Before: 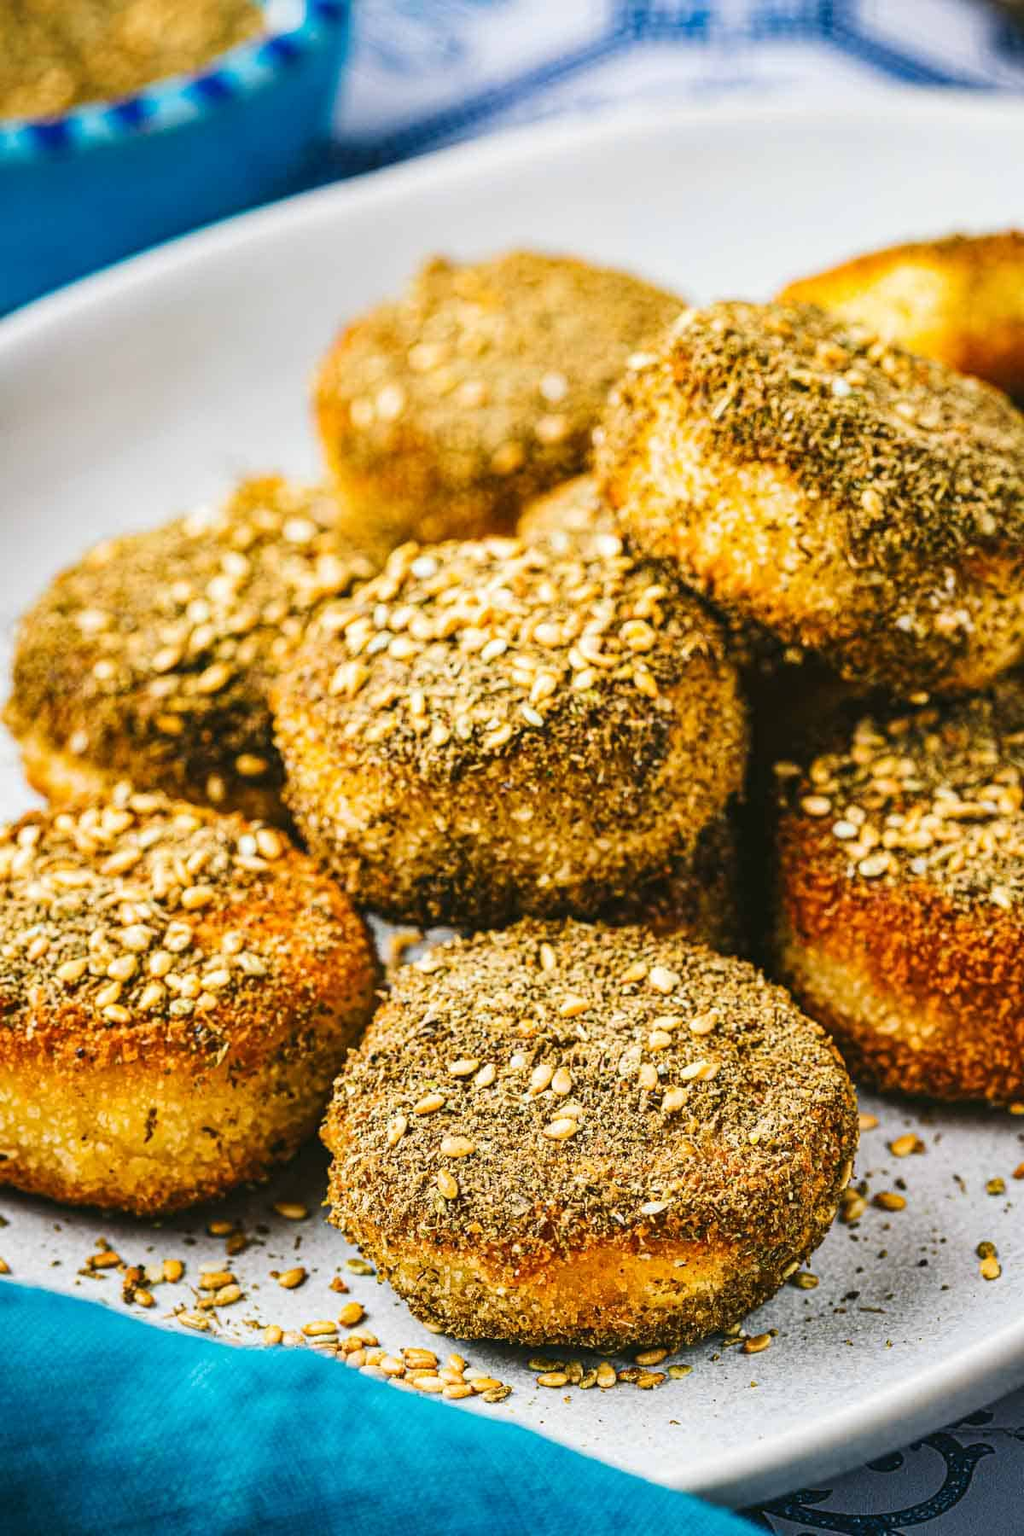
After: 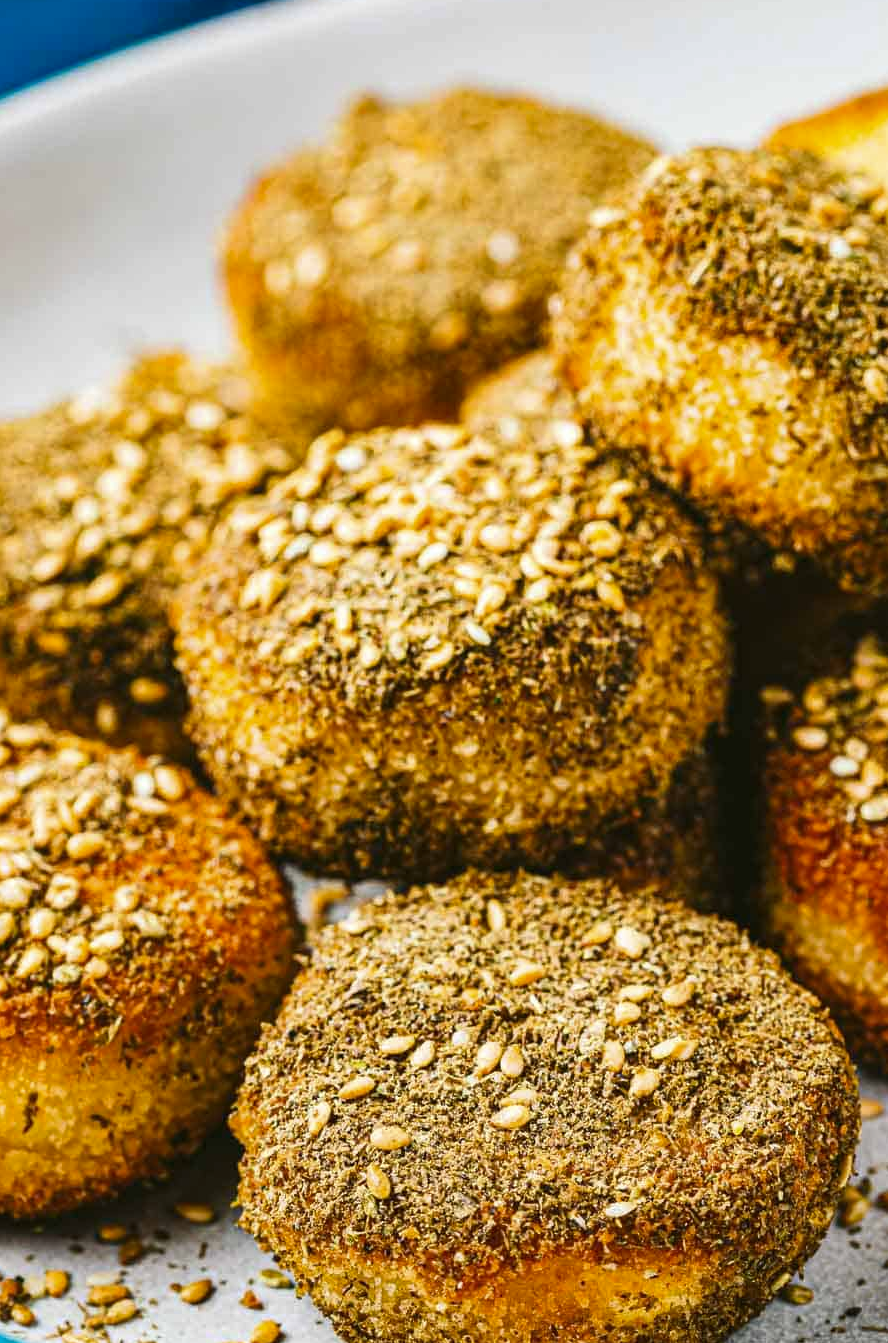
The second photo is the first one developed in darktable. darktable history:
tone curve: curves: ch0 [(0, 0) (0.641, 0.595) (1, 1)], color space Lab, independent channels, preserve colors none
color zones: curves: ch0 [(0.068, 0.464) (0.25, 0.5) (0.48, 0.508) (0.75, 0.536) (0.886, 0.476) (0.967, 0.456)]; ch1 [(0.066, 0.456) (0.25, 0.5) (0.616, 0.508) (0.746, 0.56) (0.934, 0.444)]
crop and rotate: left 12.195%, top 11.494%, right 13.772%, bottom 13.893%
